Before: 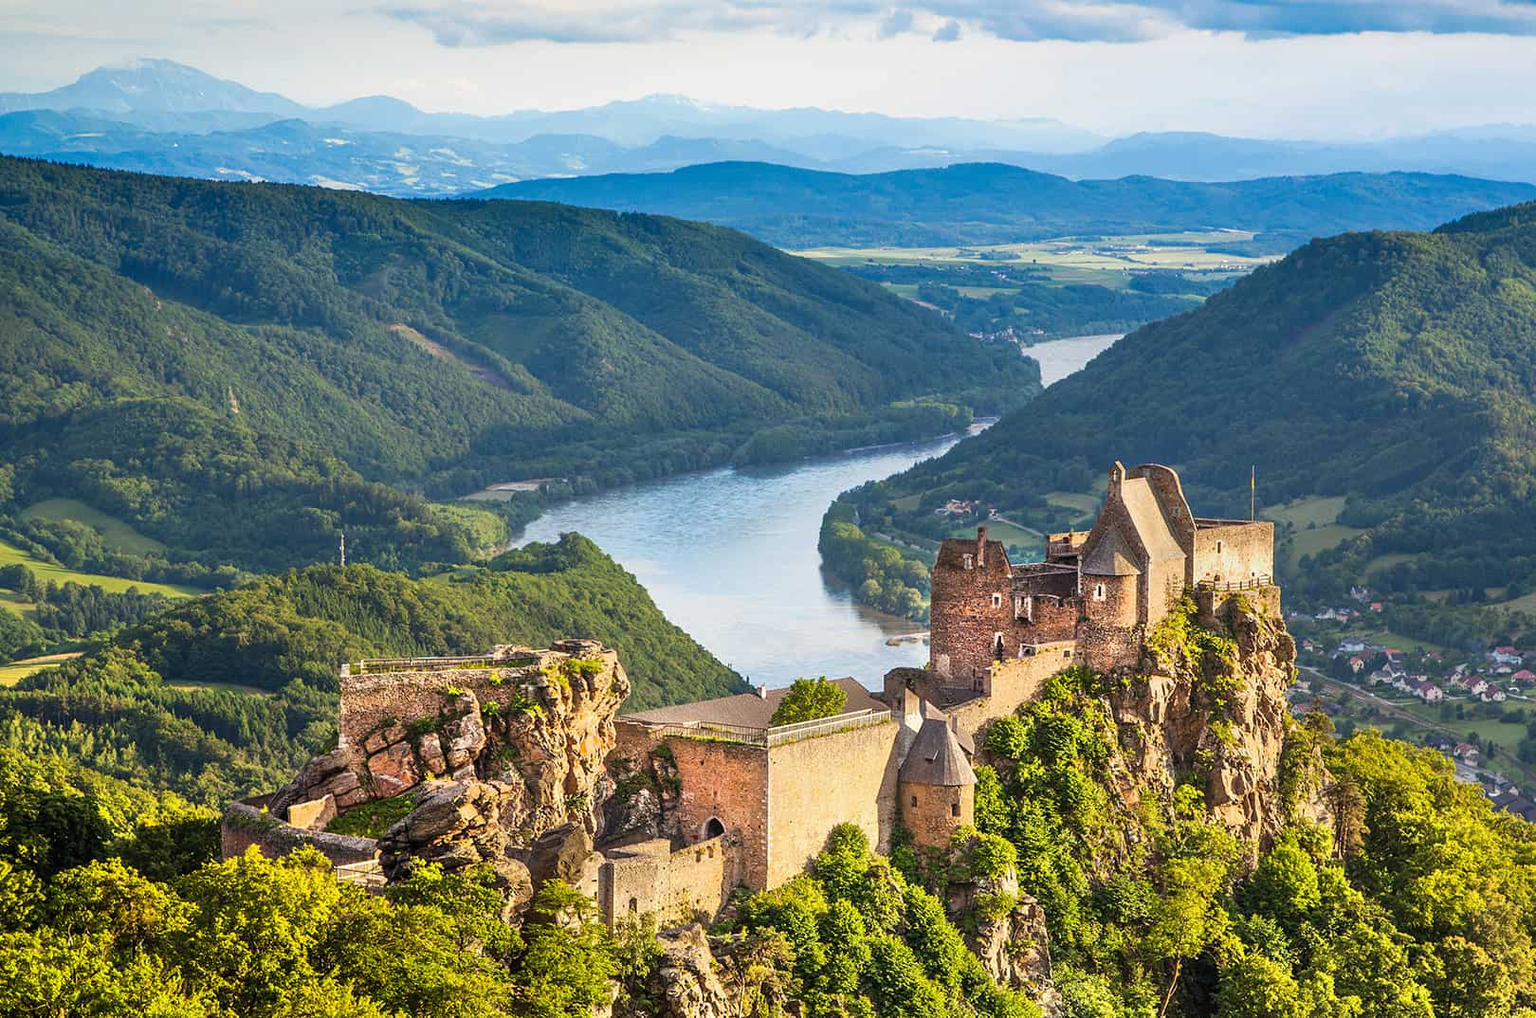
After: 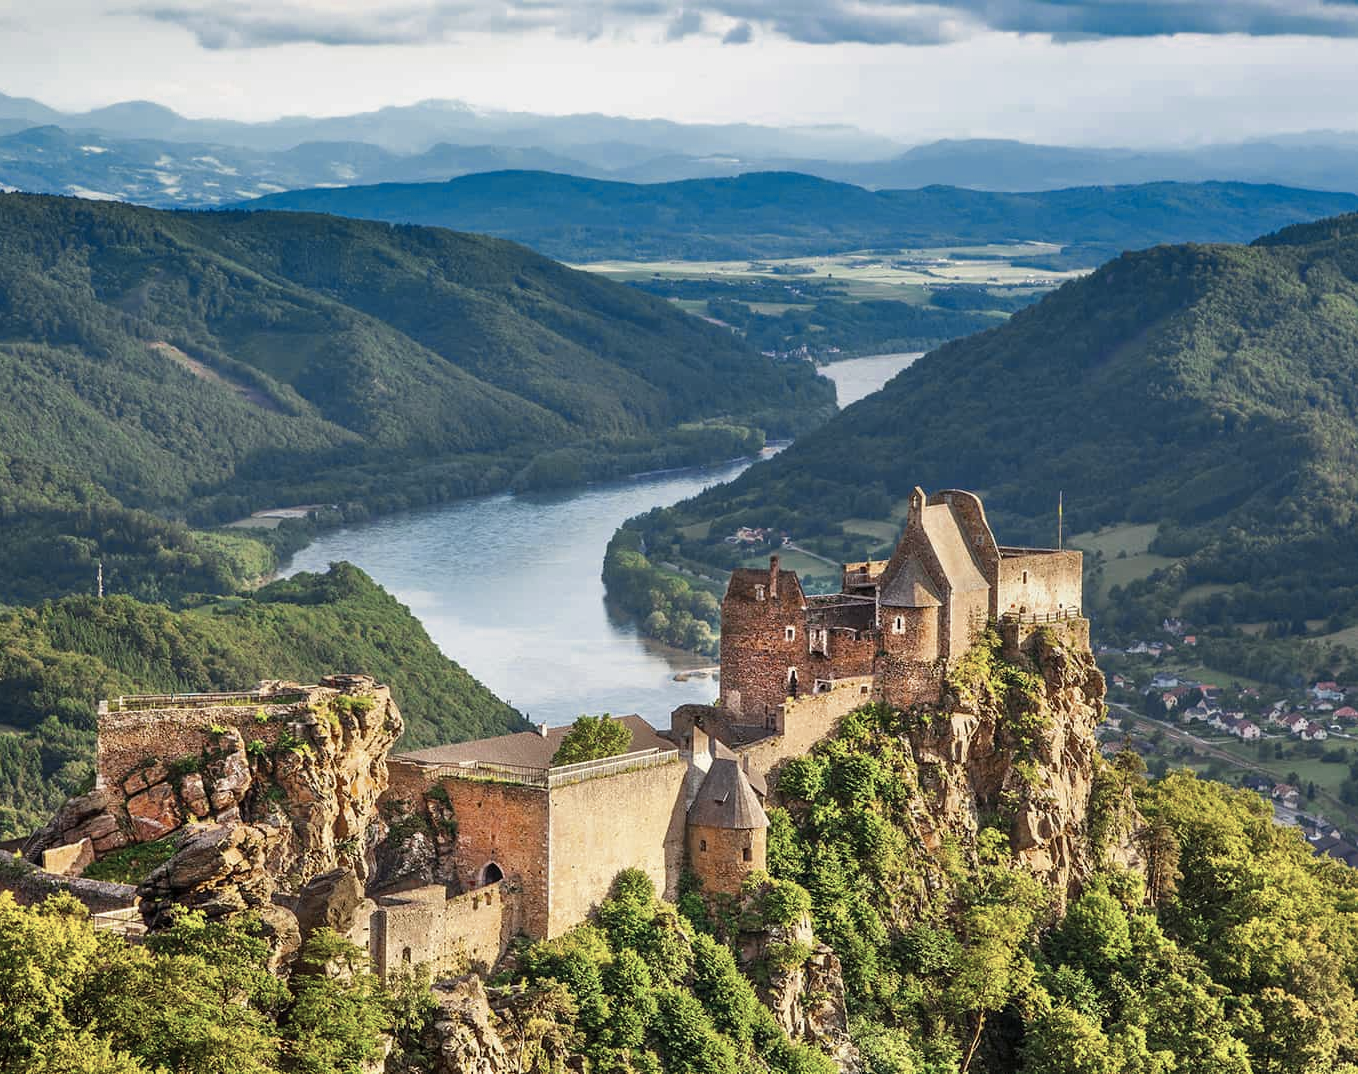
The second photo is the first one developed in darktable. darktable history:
crop: left 16.145%
color zones: curves: ch0 [(0, 0.5) (0.125, 0.4) (0.25, 0.5) (0.375, 0.4) (0.5, 0.4) (0.625, 0.35) (0.75, 0.35) (0.875, 0.5)]; ch1 [(0, 0.35) (0.125, 0.45) (0.25, 0.35) (0.375, 0.35) (0.5, 0.35) (0.625, 0.35) (0.75, 0.45) (0.875, 0.35)]; ch2 [(0, 0.6) (0.125, 0.5) (0.25, 0.5) (0.375, 0.6) (0.5, 0.6) (0.625, 0.5) (0.75, 0.5) (0.875, 0.5)]
